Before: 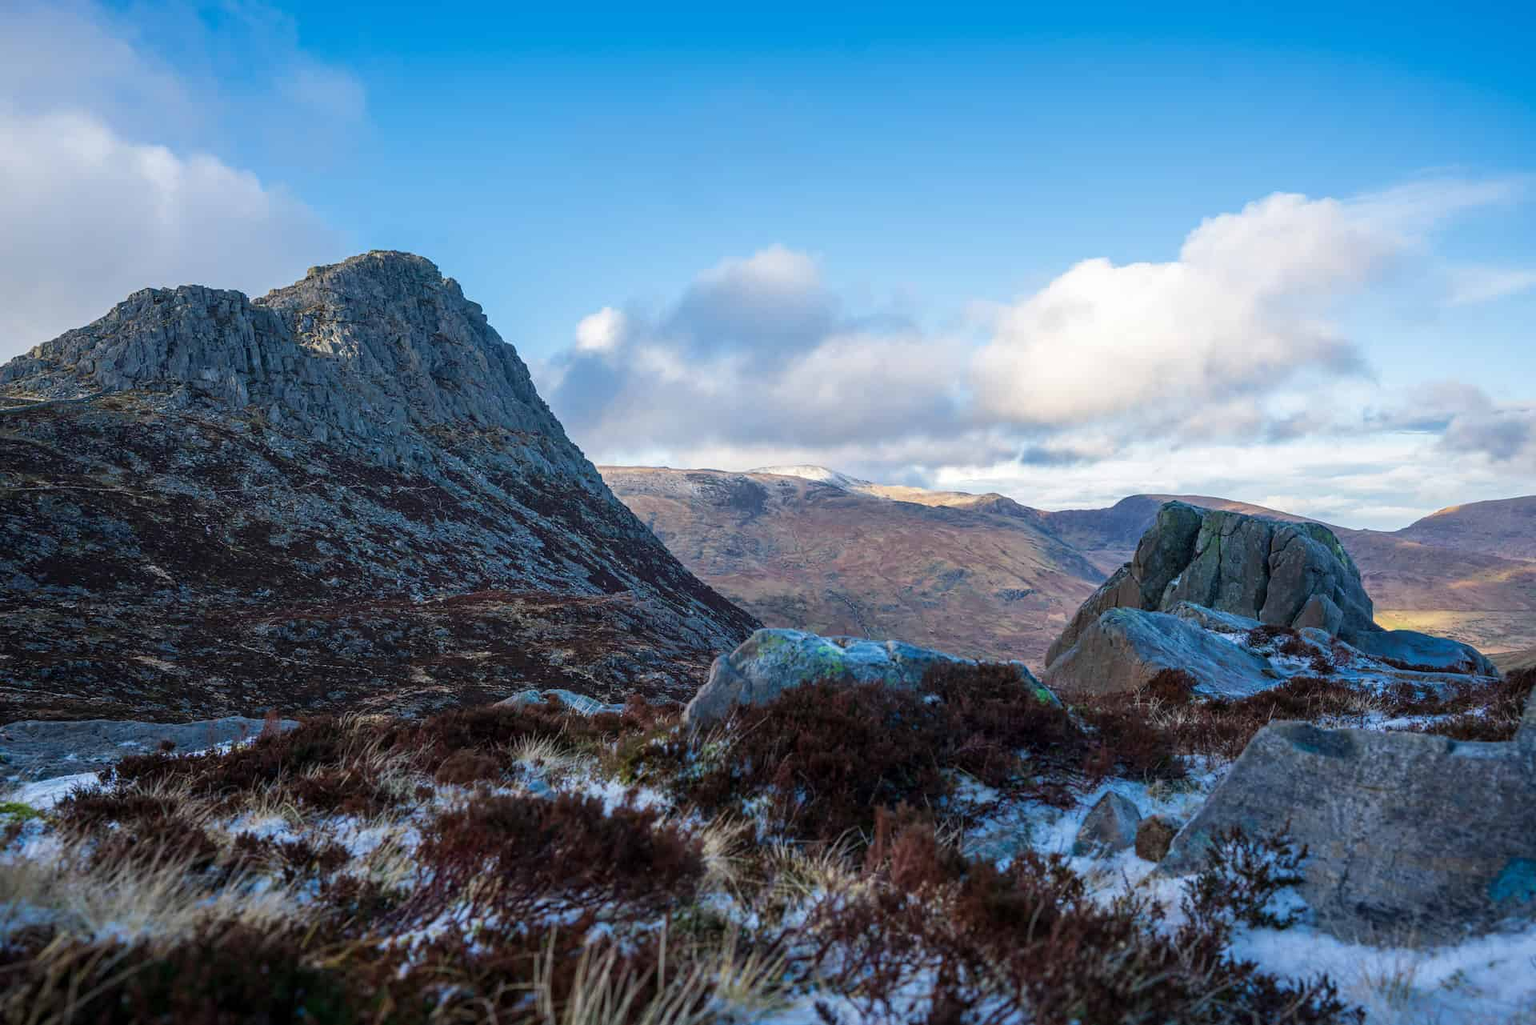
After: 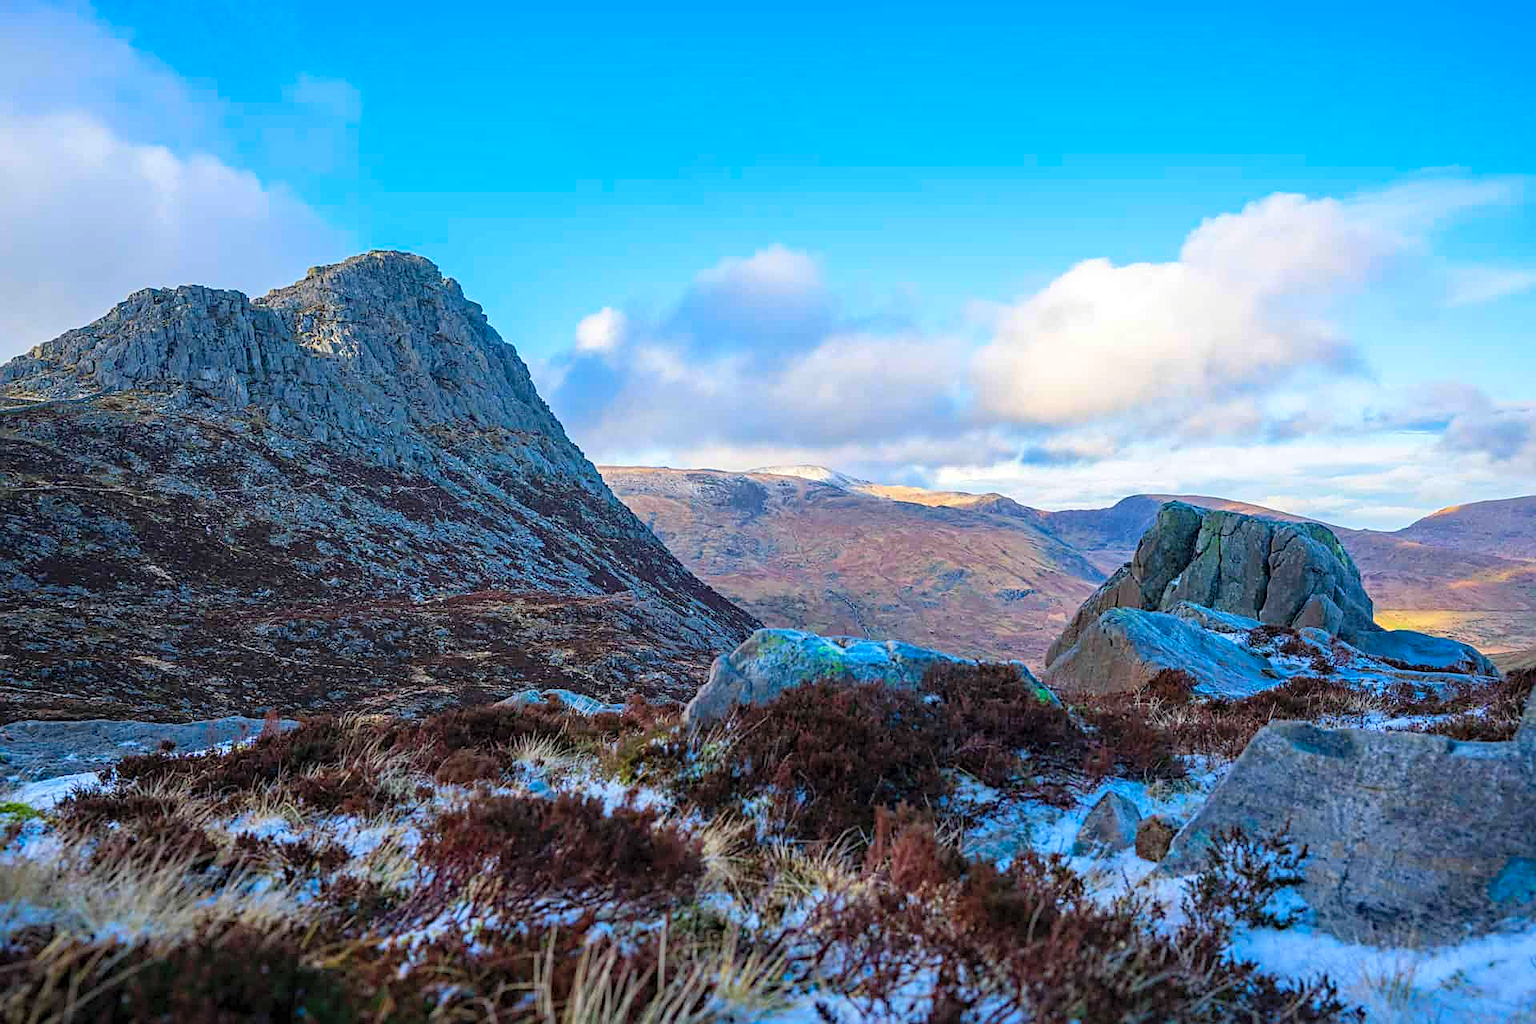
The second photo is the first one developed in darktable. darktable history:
contrast brightness saturation: contrast 0.069, brightness 0.179, saturation 0.418
sharpen: on, module defaults
haze removal: compatibility mode true, adaptive false
